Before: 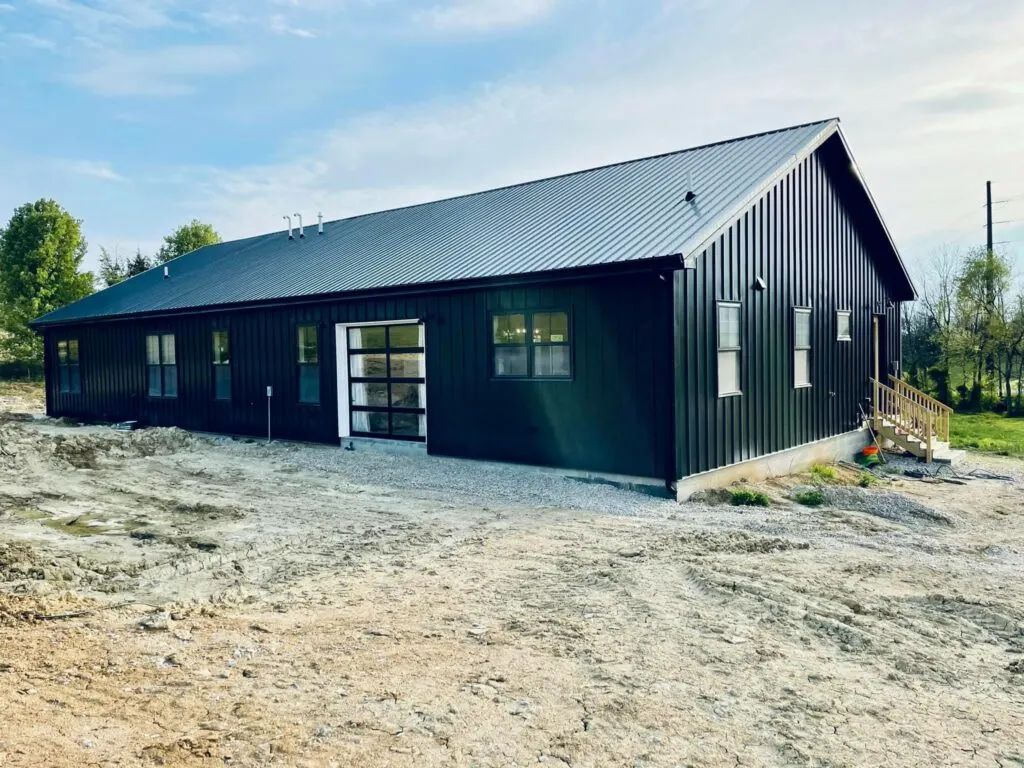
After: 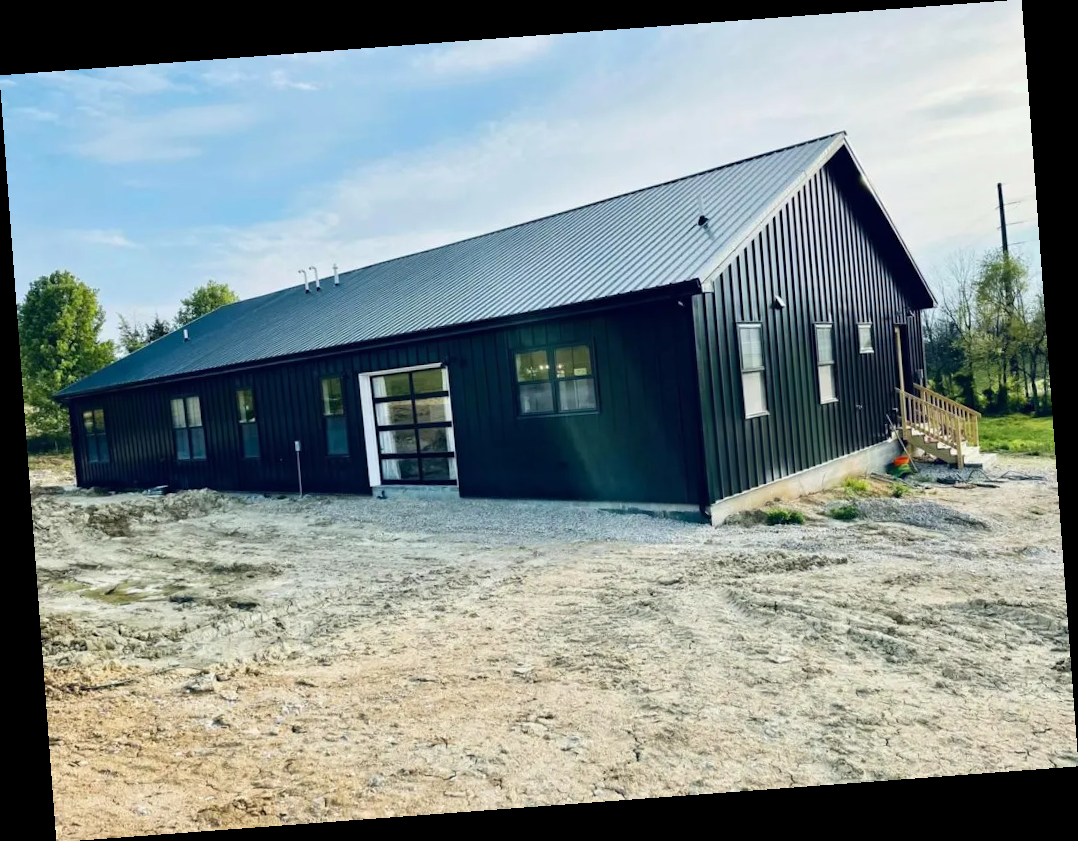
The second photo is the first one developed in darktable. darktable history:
tone equalizer: on, module defaults
rotate and perspective: rotation -4.25°, automatic cropping off
